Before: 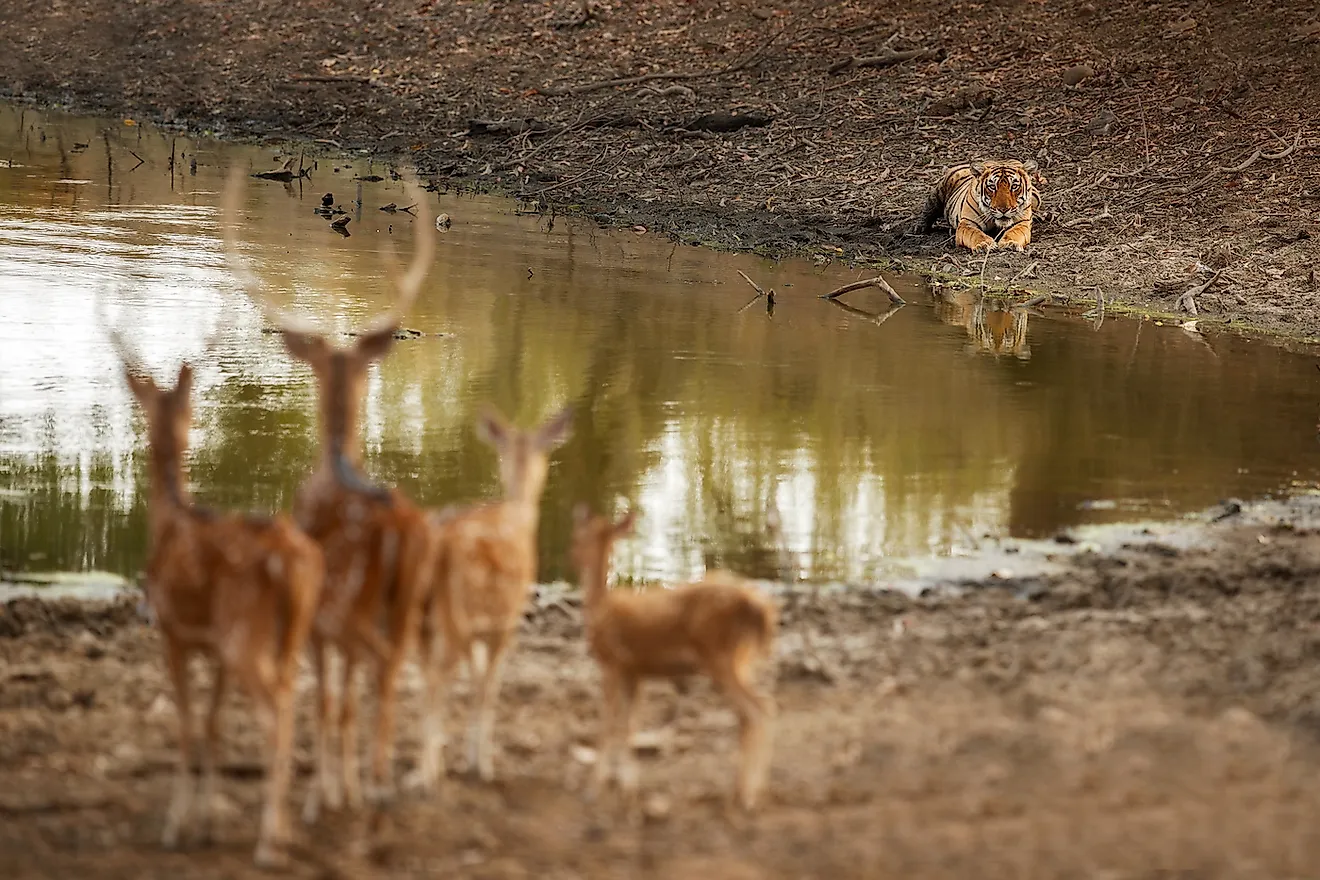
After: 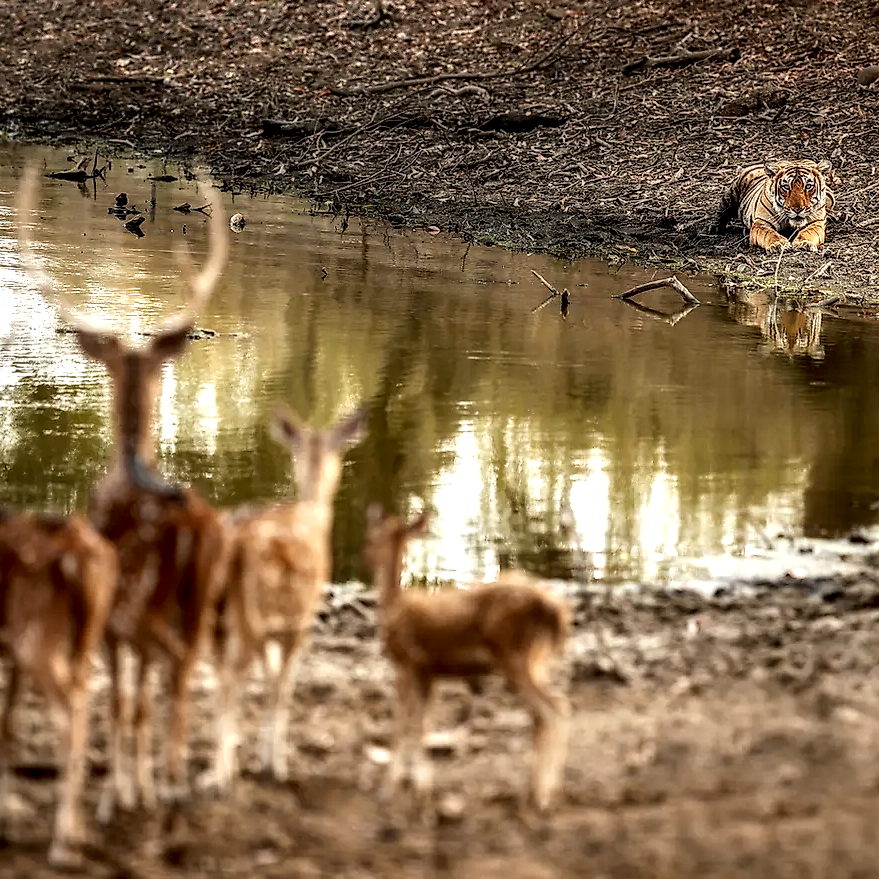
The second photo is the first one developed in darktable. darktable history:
crop and rotate: left 15.64%, right 17.698%
local contrast: detail 204%
